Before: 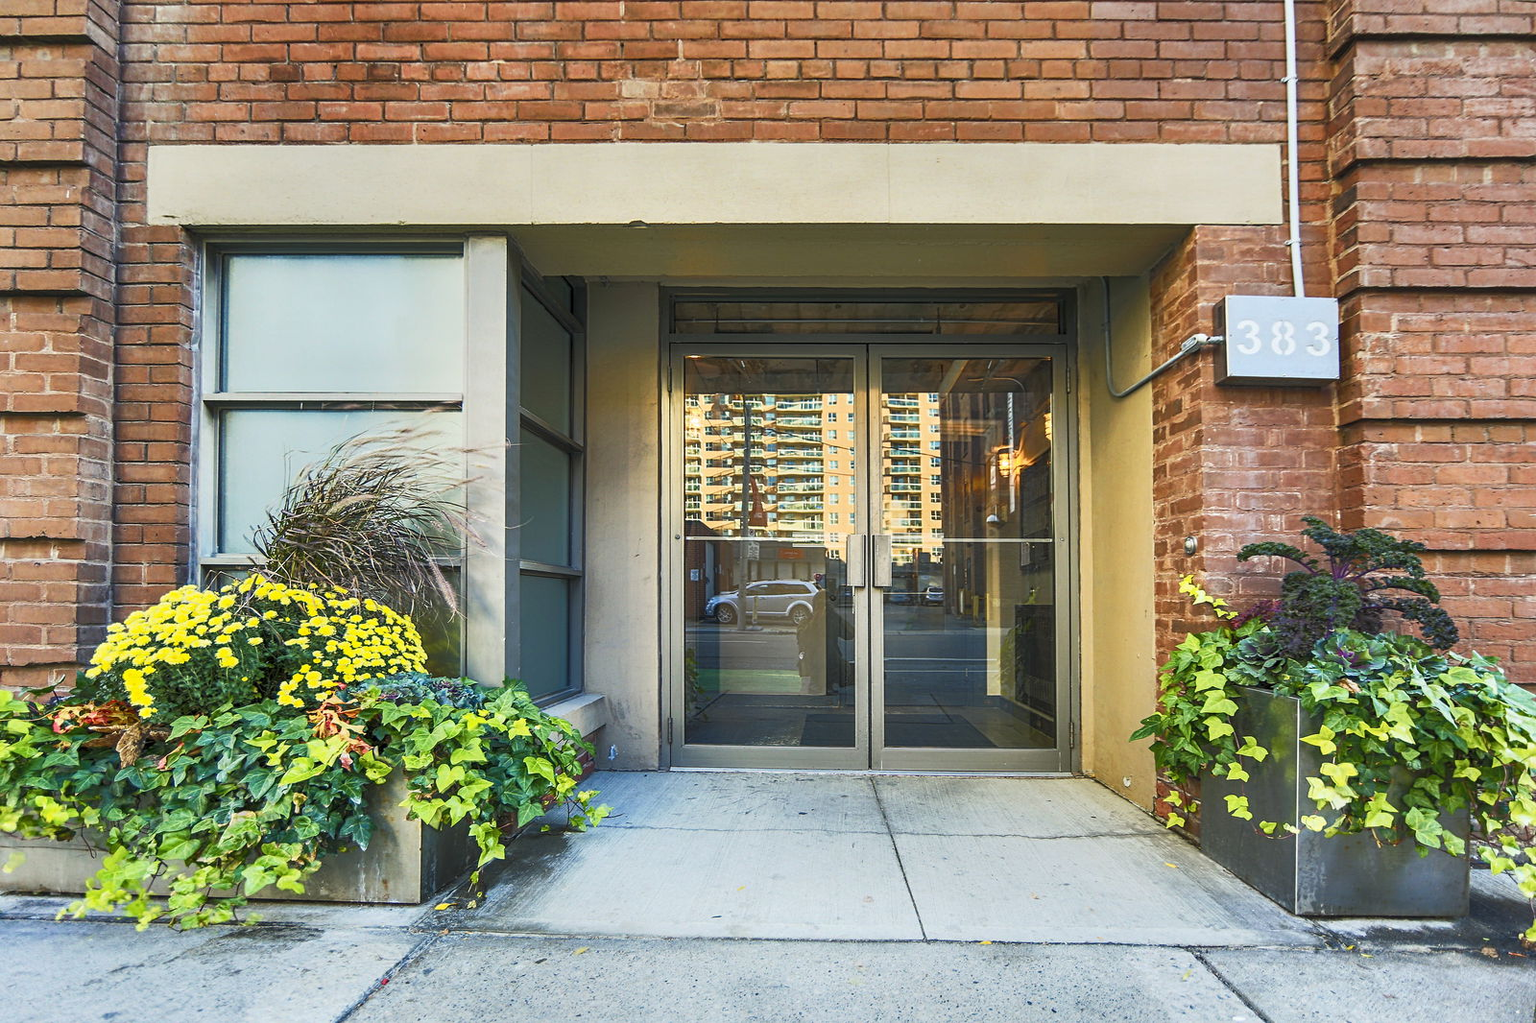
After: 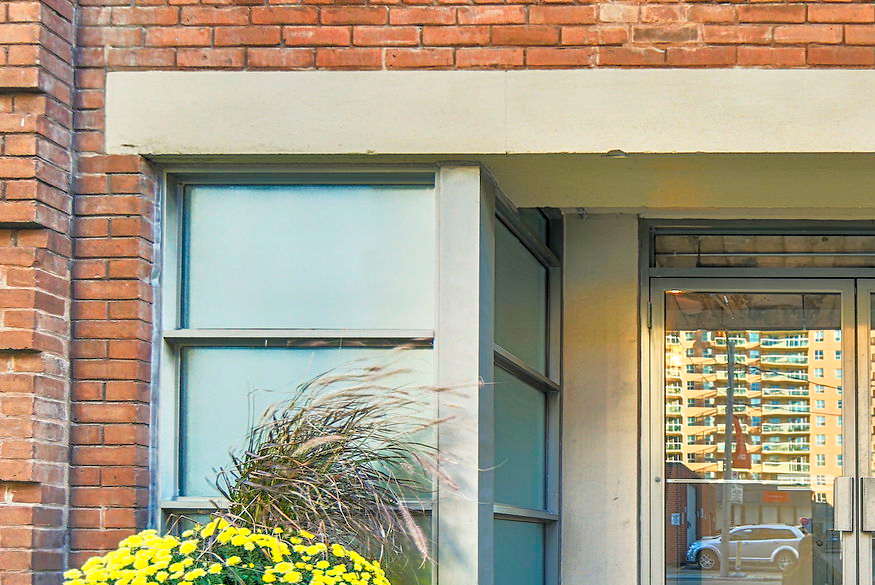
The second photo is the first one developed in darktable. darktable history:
crop and rotate: left 3.047%, top 7.509%, right 42.236%, bottom 37.598%
tone equalizer: -7 EV 0.15 EV, -6 EV 0.6 EV, -5 EV 1.15 EV, -4 EV 1.33 EV, -3 EV 1.15 EV, -2 EV 0.6 EV, -1 EV 0.15 EV, mask exposure compensation -0.5 EV
